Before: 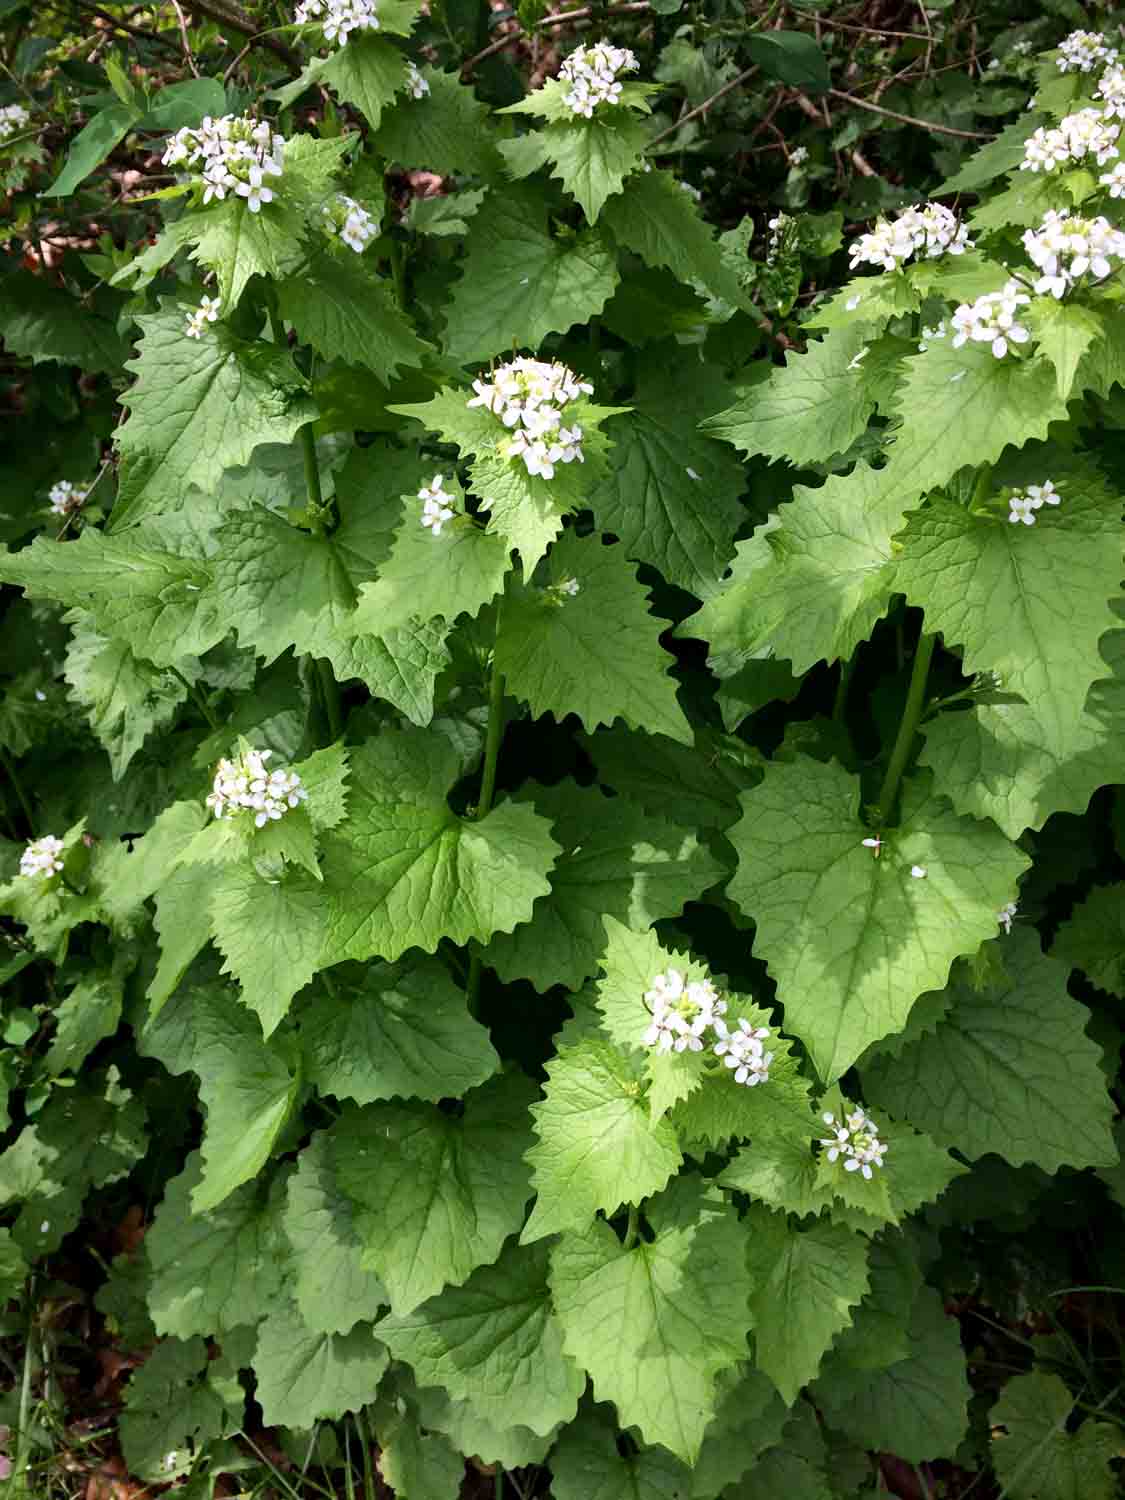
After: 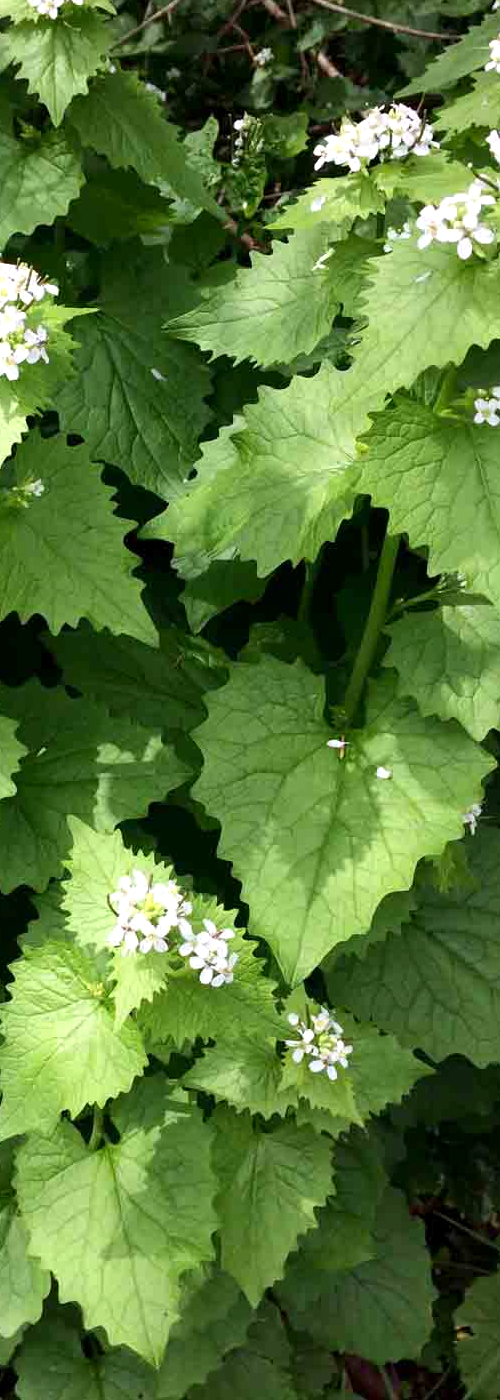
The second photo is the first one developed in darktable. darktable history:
crop: left 47.628%, top 6.643%, right 7.874%
exposure: exposure 0.207 EV, compensate highlight preservation false
